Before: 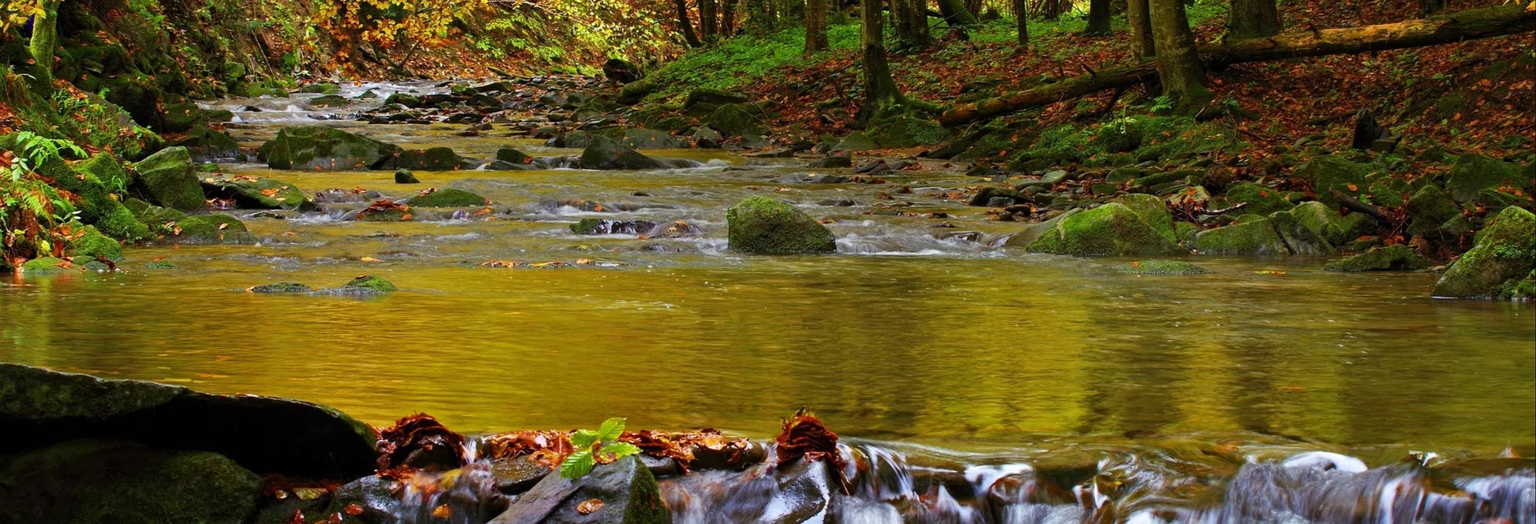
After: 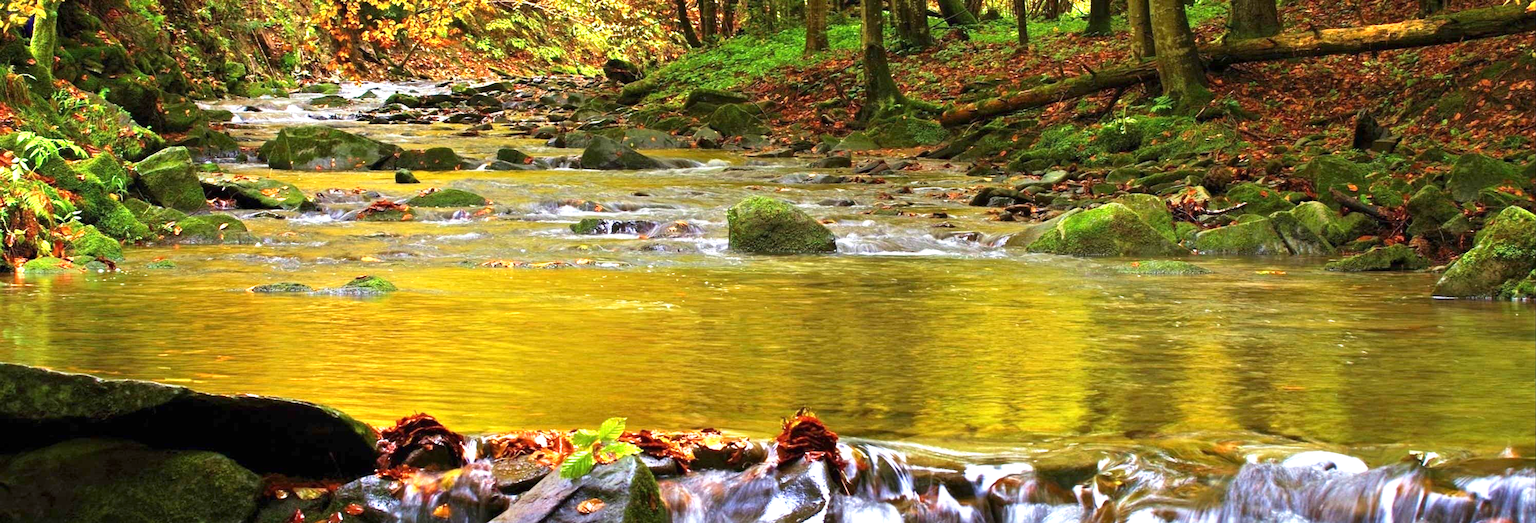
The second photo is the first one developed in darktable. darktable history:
velvia: strength 15.35%
exposure: exposure 1.241 EV, compensate highlight preservation false
